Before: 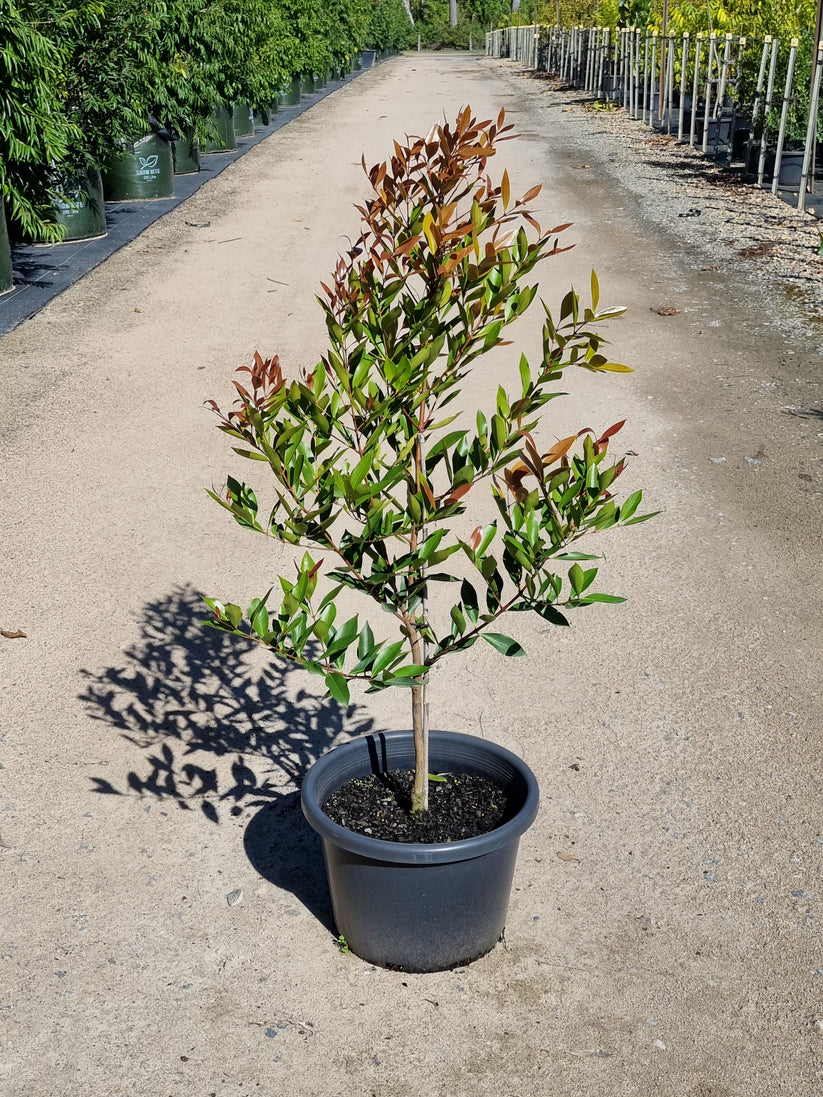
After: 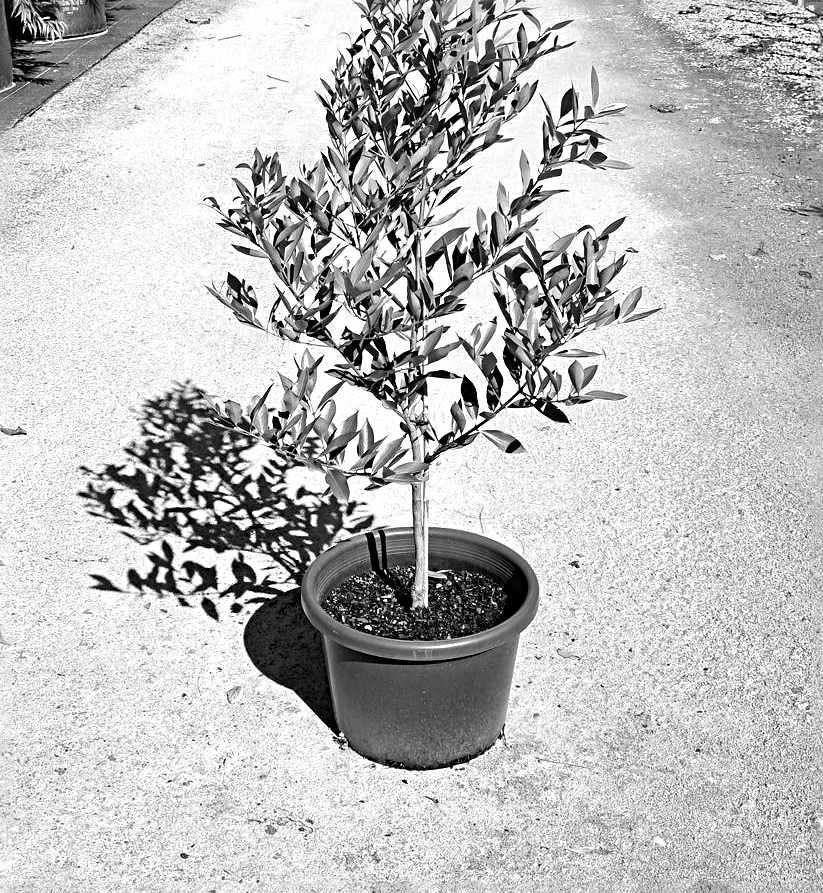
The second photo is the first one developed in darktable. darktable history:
exposure: black level correction 0, exposure 0.7 EV, compensate exposure bias true, compensate highlight preservation false
crop and rotate: top 18.507%
sharpen: radius 4.883
monochrome: on, module defaults
